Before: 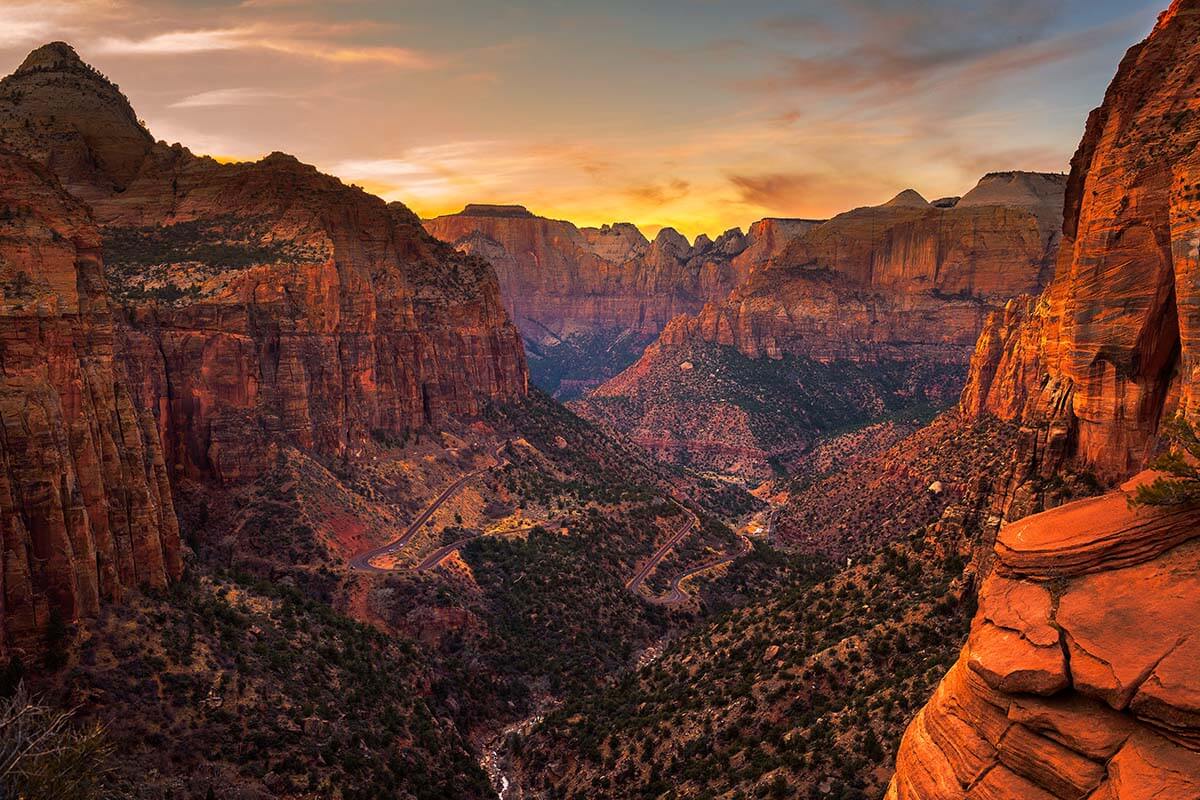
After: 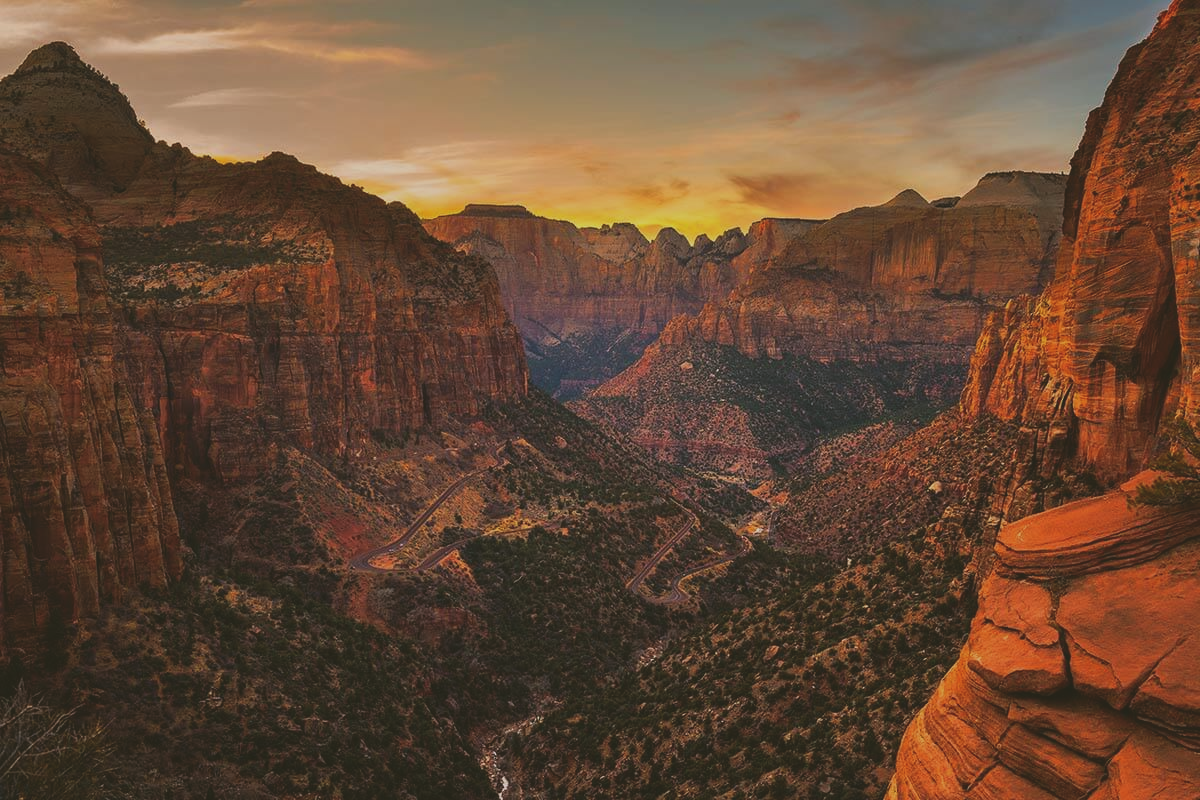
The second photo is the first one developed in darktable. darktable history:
exposure: black level correction -0.015, exposure -0.5 EV, compensate highlight preservation false
color balance: mode lift, gamma, gain (sRGB), lift [1.04, 1, 1, 0.97], gamma [1.01, 1, 1, 0.97], gain [0.96, 1, 1, 0.97]
